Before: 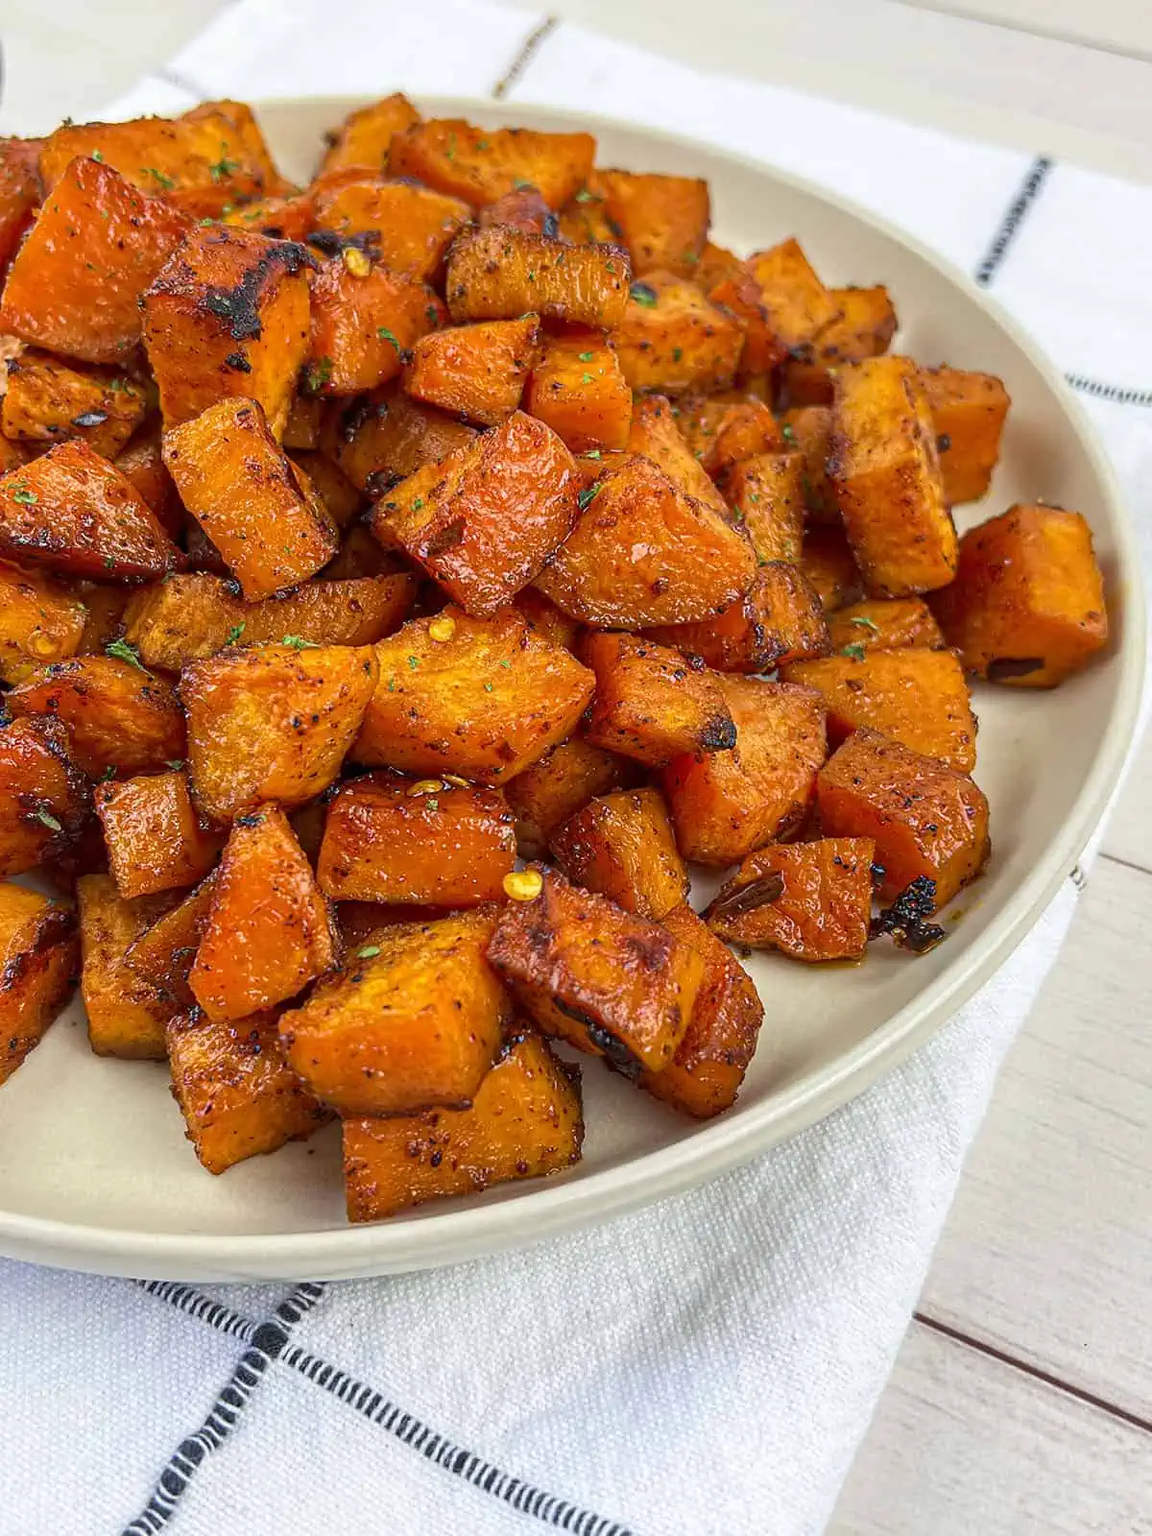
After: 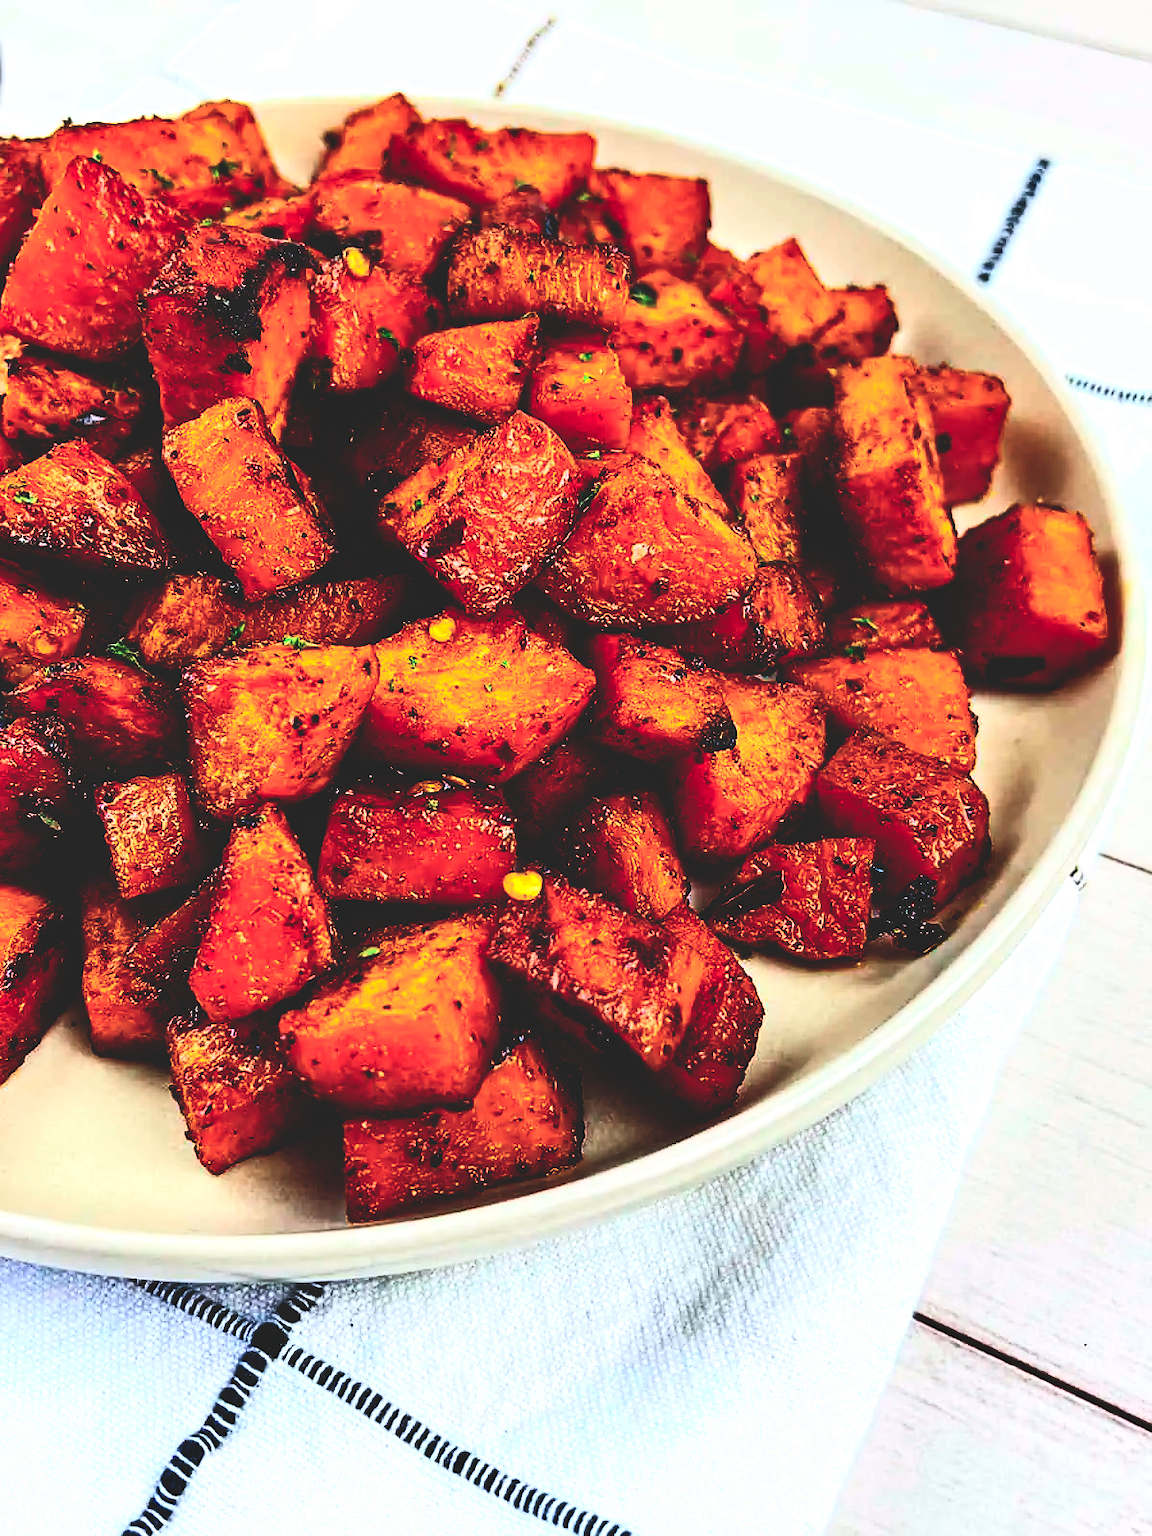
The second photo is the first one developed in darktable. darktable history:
base curve: curves: ch0 [(0, 0.036) (0.083, 0.04) (0.804, 1)], preserve colors none
shadows and highlights: shadows 37.27, highlights -28.18, soften with gaussian
white balance: red 0.98, blue 1.034
contrast brightness saturation: contrast 0.39, brightness 0.1
